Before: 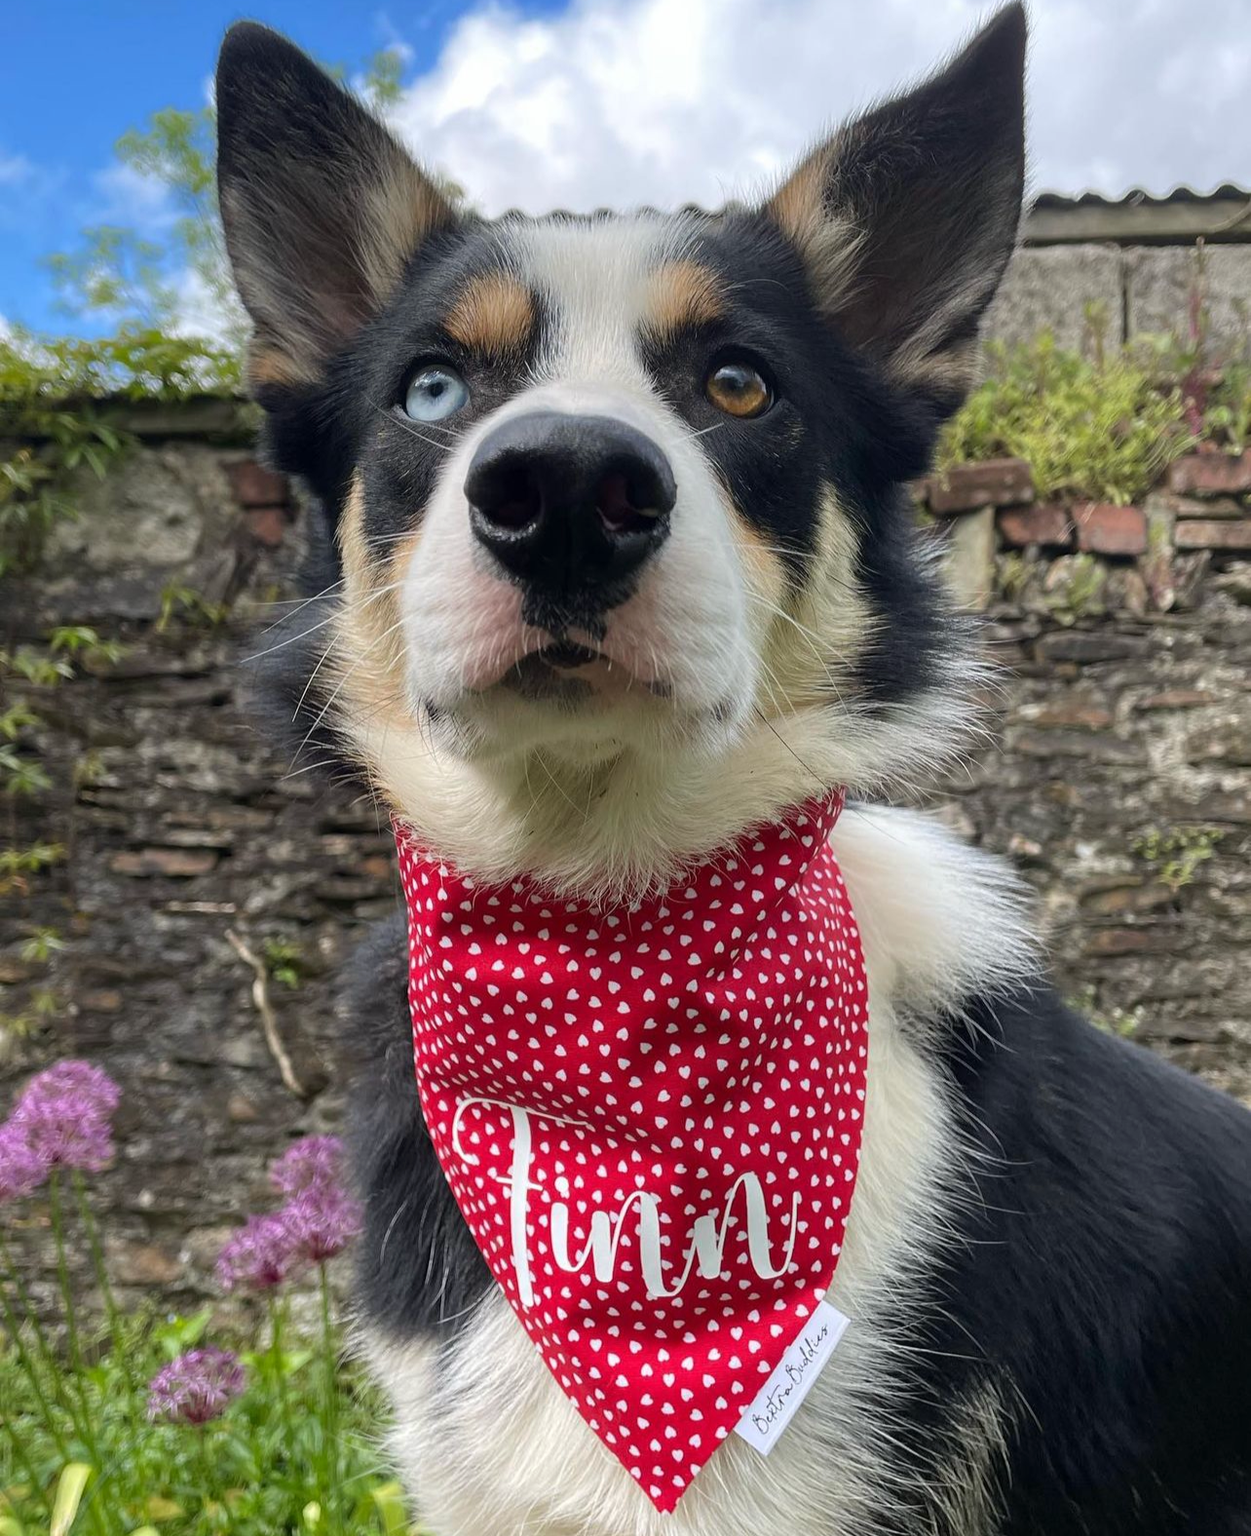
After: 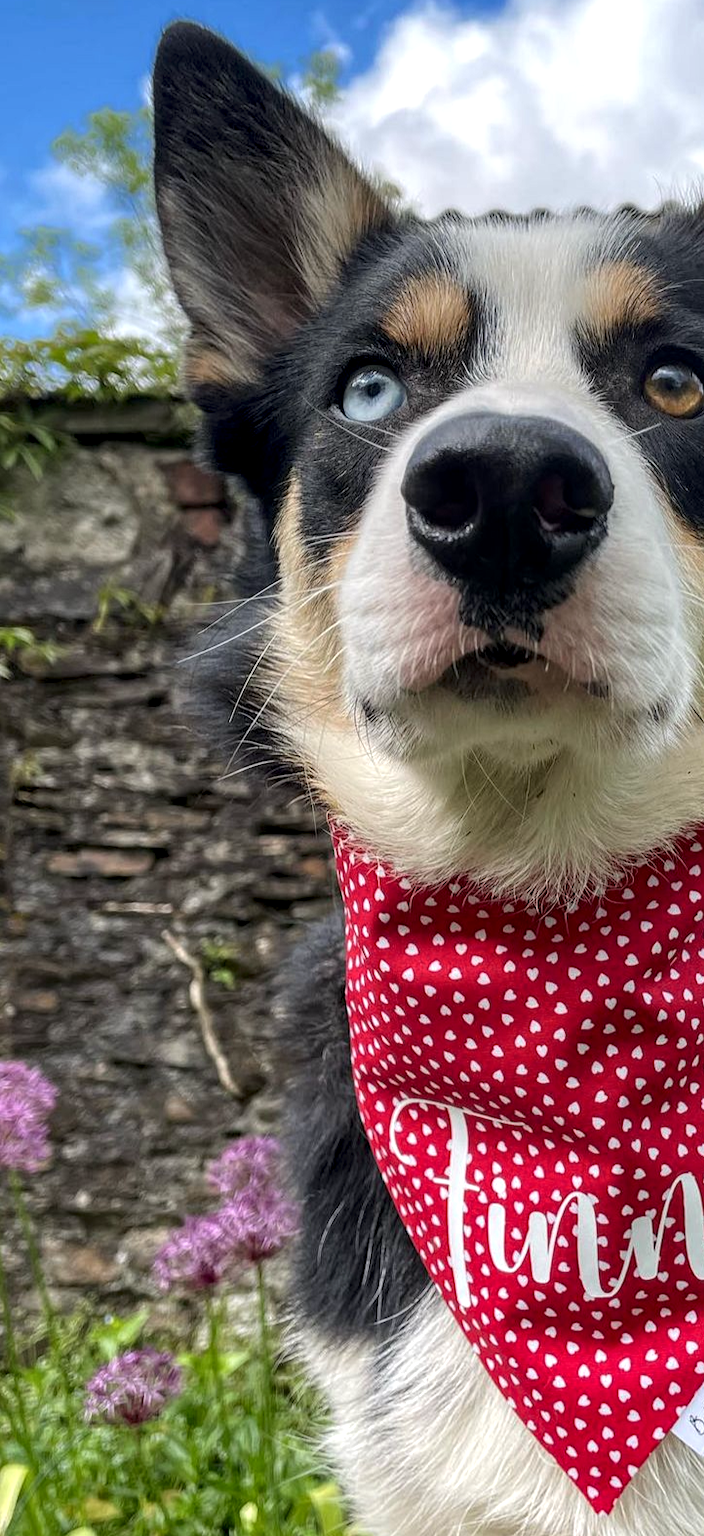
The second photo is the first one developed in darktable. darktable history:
crop: left 5.114%, right 38.589%
local contrast: detail 140%
